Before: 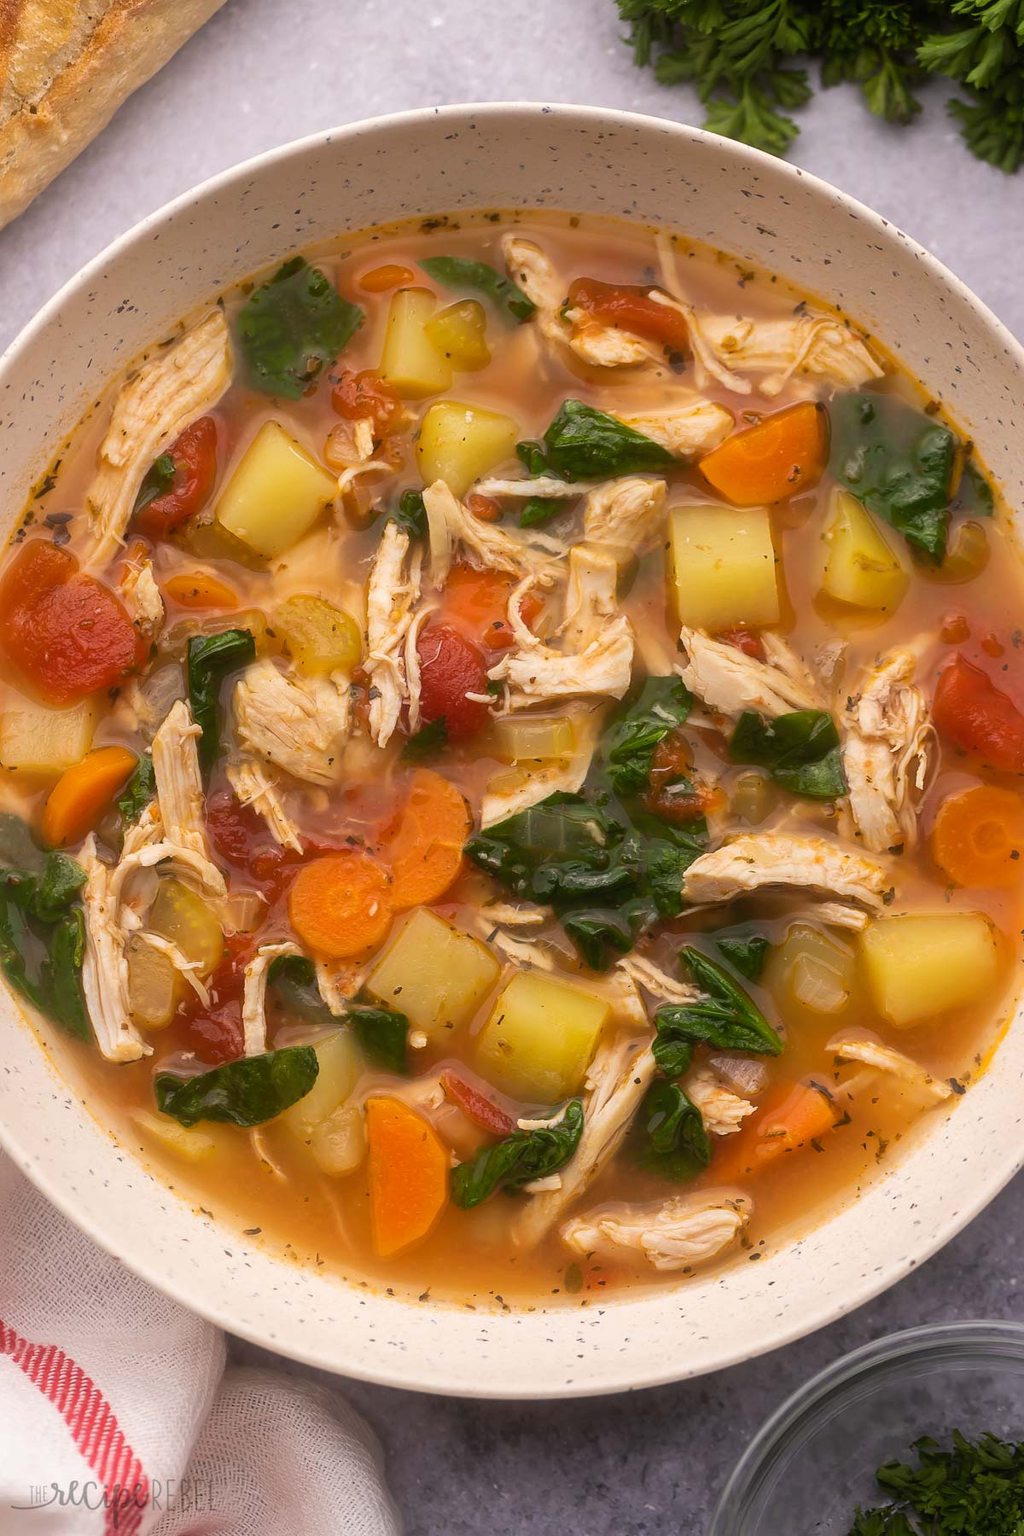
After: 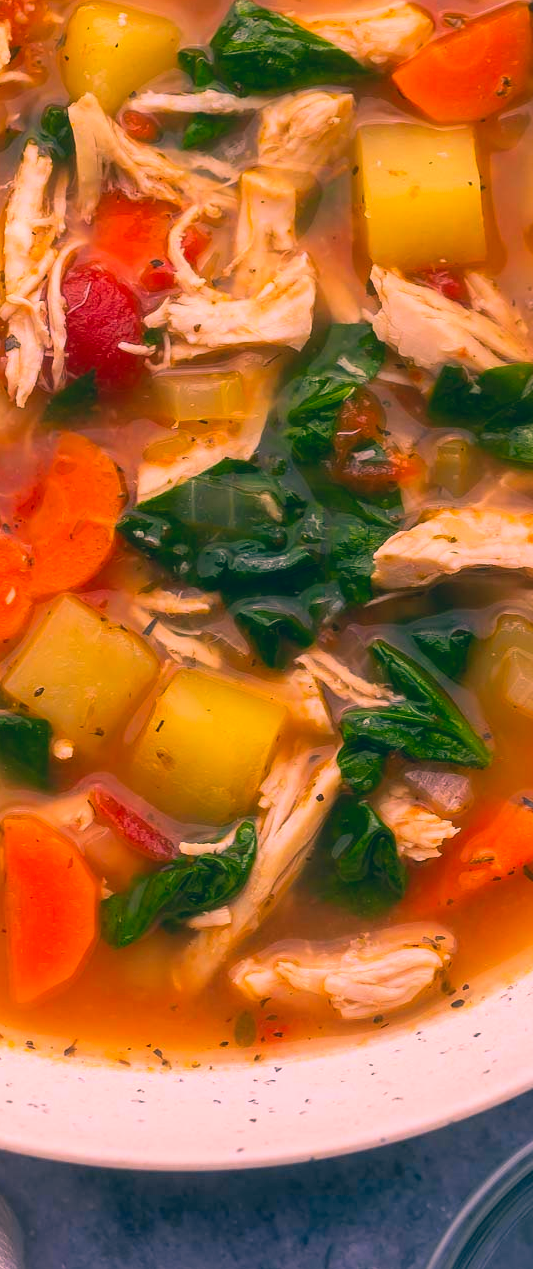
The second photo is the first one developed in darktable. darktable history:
crop: left 35.652%, top 26.072%, right 19.876%, bottom 3.418%
color correction: highlights a* 16.99, highlights b* 0.33, shadows a* -14.8, shadows b* -14.78, saturation 1.45
